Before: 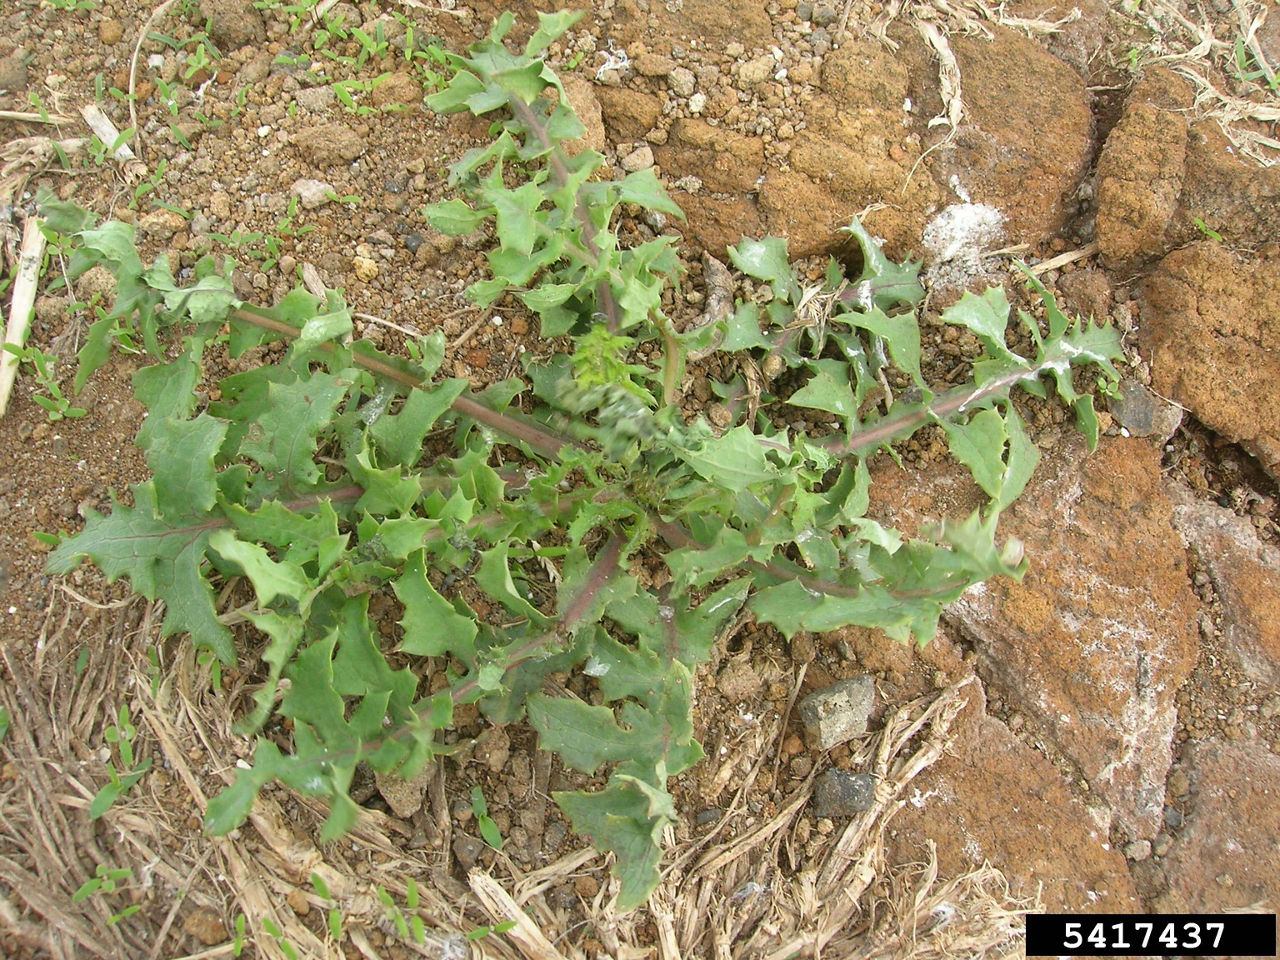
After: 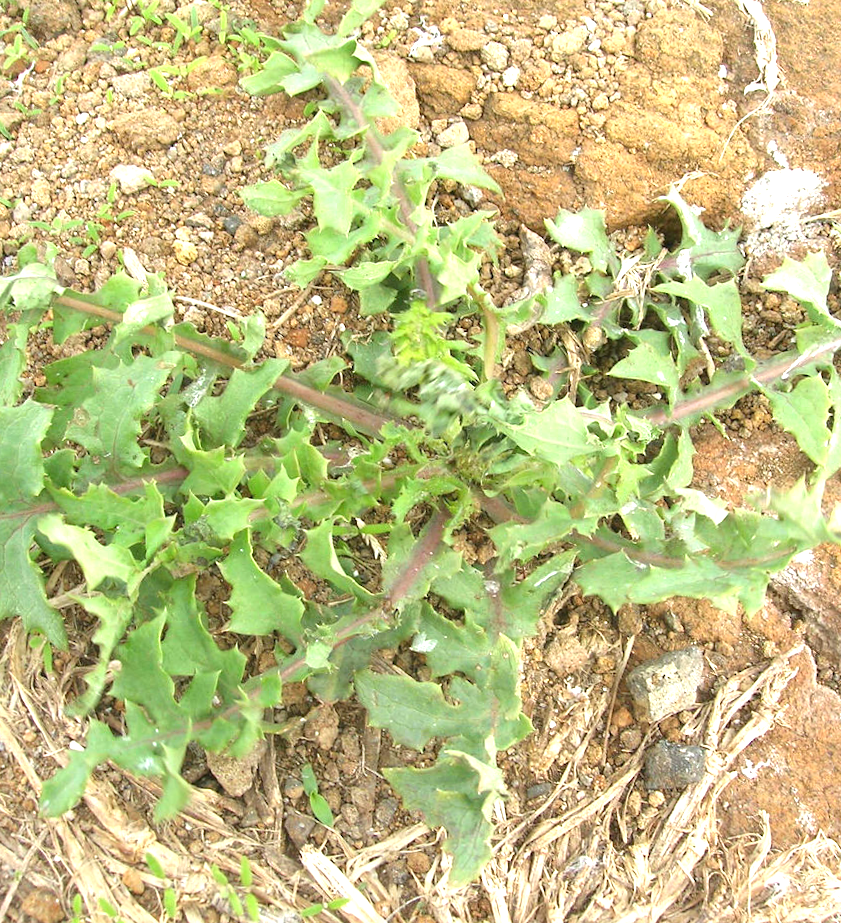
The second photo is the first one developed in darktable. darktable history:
rotate and perspective: rotation -1.32°, lens shift (horizontal) -0.031, crop left 0.015, crop right 0.985, crop top 0.047, crop bottom 0.982
exposure: exposure 0.943 EV, compensate highlight preservation false
crop and rotate: left 12.648%, right 20.685%
